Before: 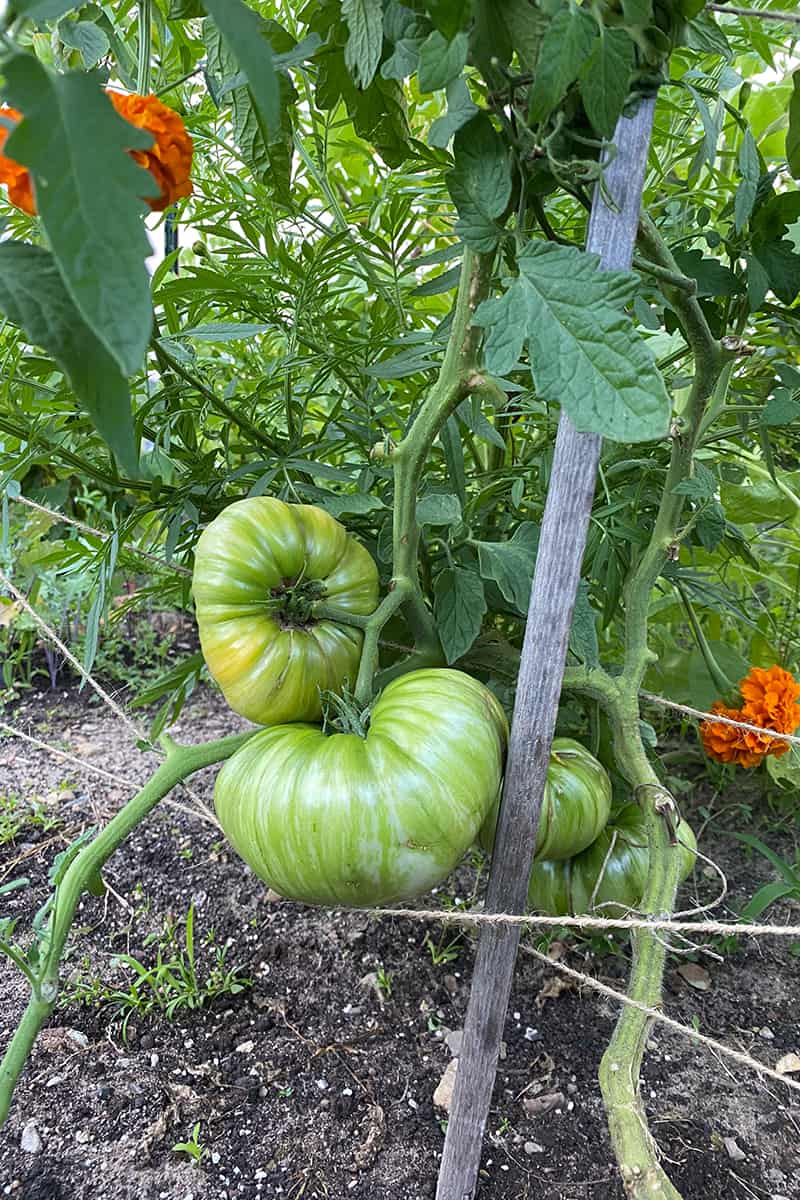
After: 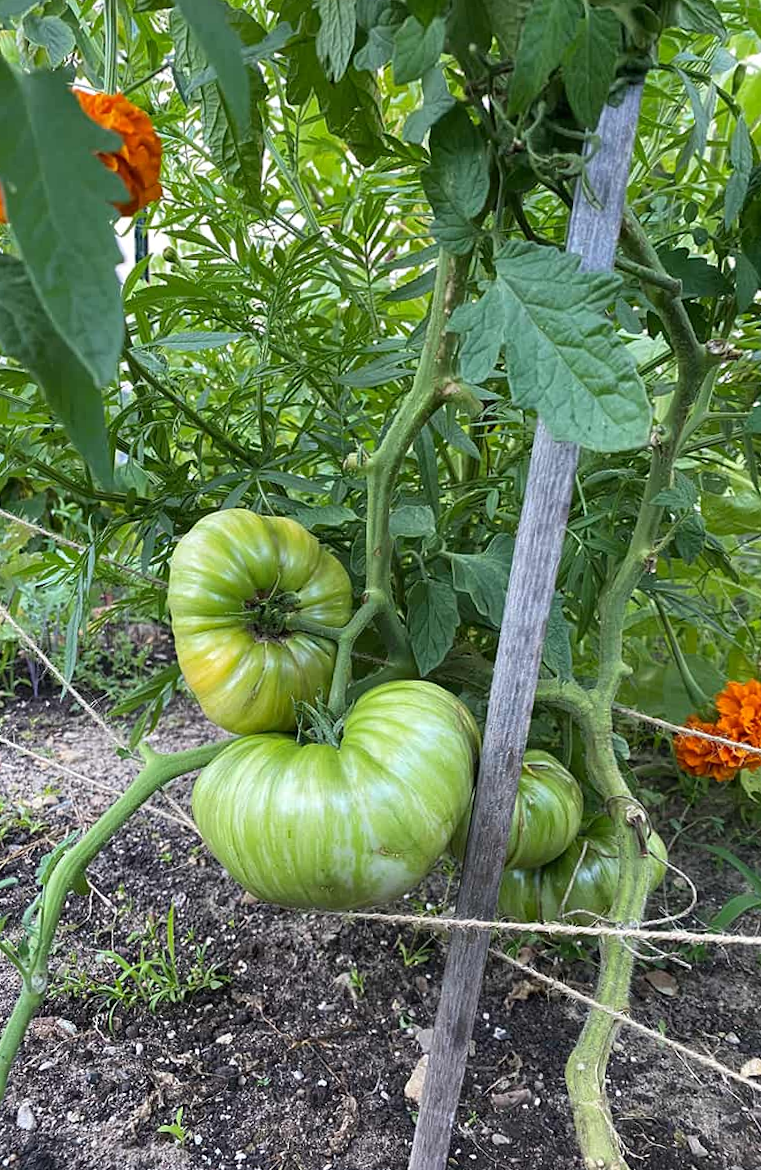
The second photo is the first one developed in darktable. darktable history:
rotate and perspective: rotation 0.074°, lens shift (vertical) 0.096, lens shift (horizontal) -0.041, crop left 0.043, crop right 0.952, crop top 0.024, crop bottom 0.979
tone equalizer: on, module defaults
